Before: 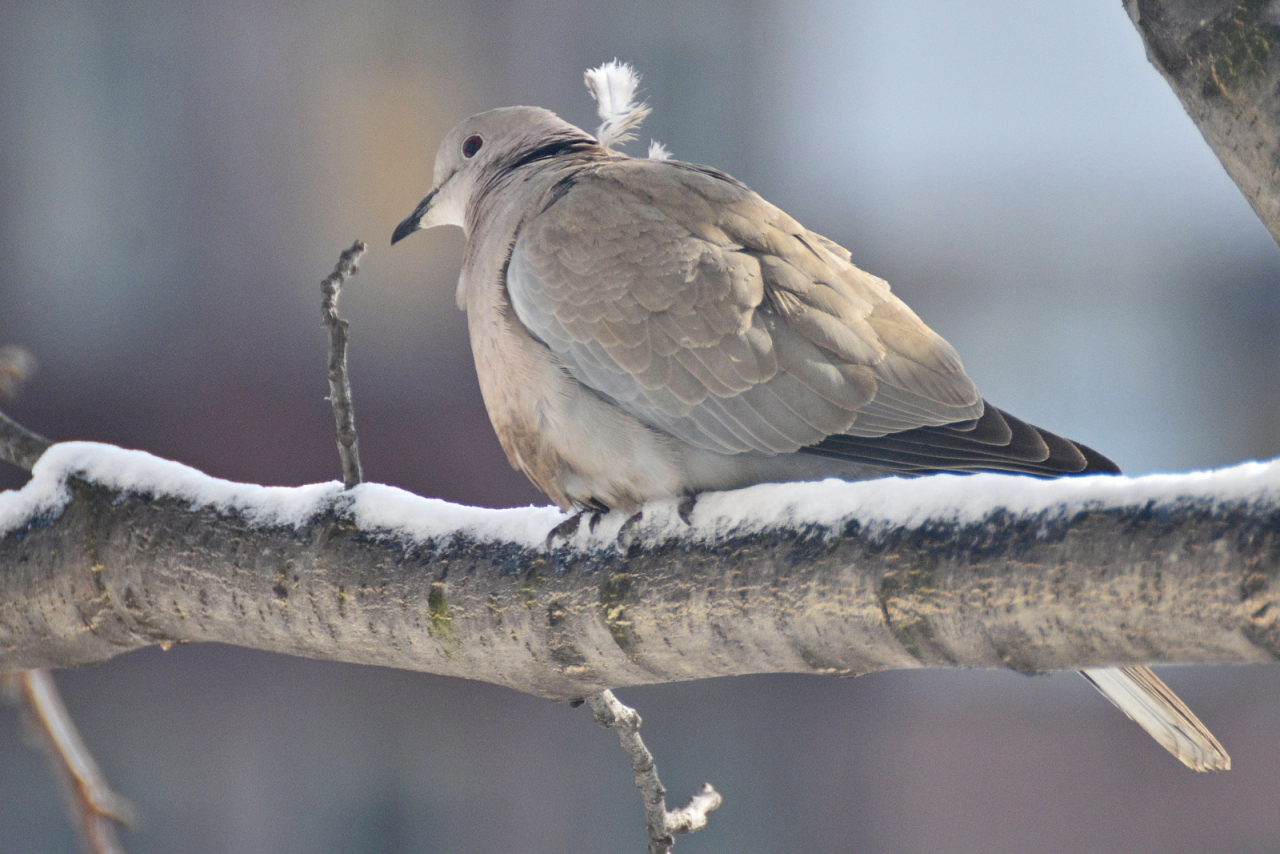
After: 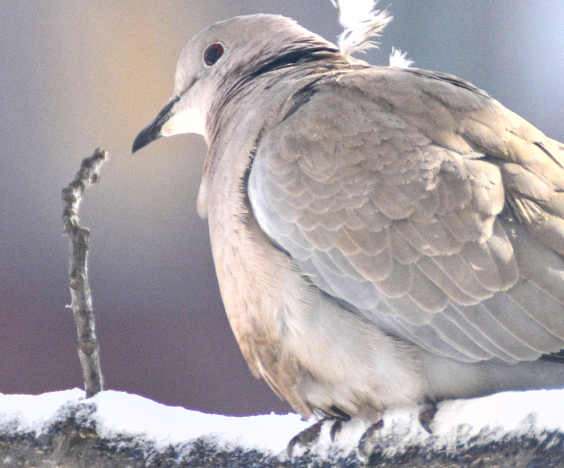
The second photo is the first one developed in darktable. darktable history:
exposure: black level correction 0, exposure 0.7 EV, compensate exposure bias true, compensate highlight preservation false
local contrast: detail 110%
shadows and highlights: radius 125.46, shadows 30.51, highlights -30.51, low approximation 0.01, soften with gaussian
white balance: red 1.009, blue 1.027
crop: left 20.248%, top 10.86%, right 35.675%, bottom 34.321%
